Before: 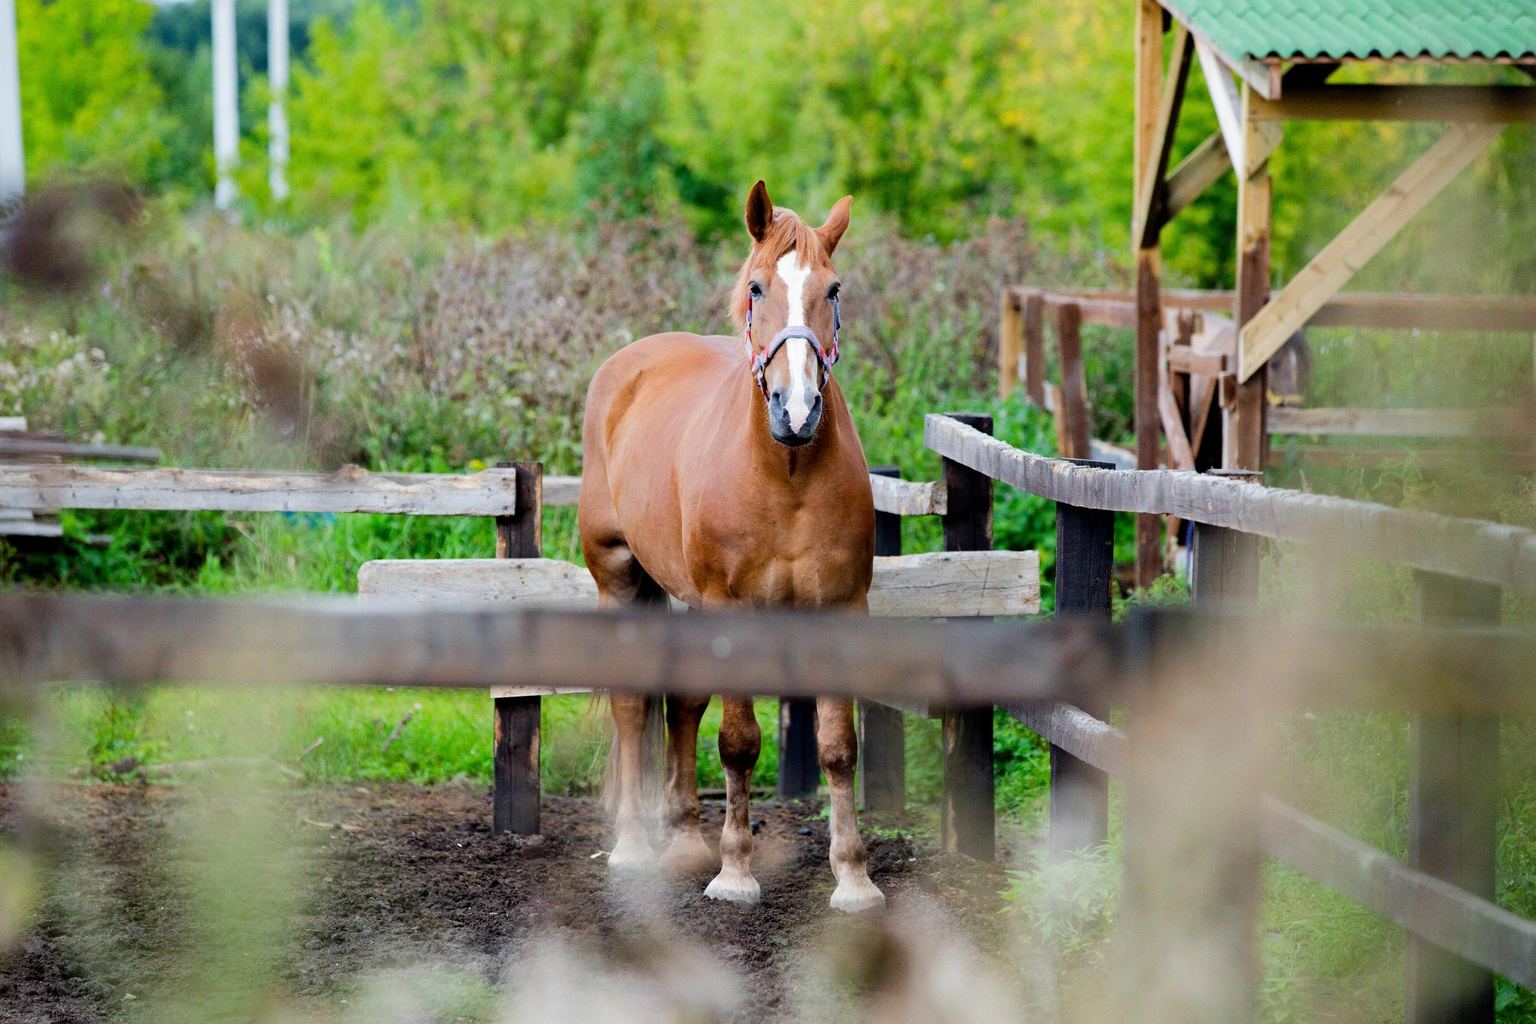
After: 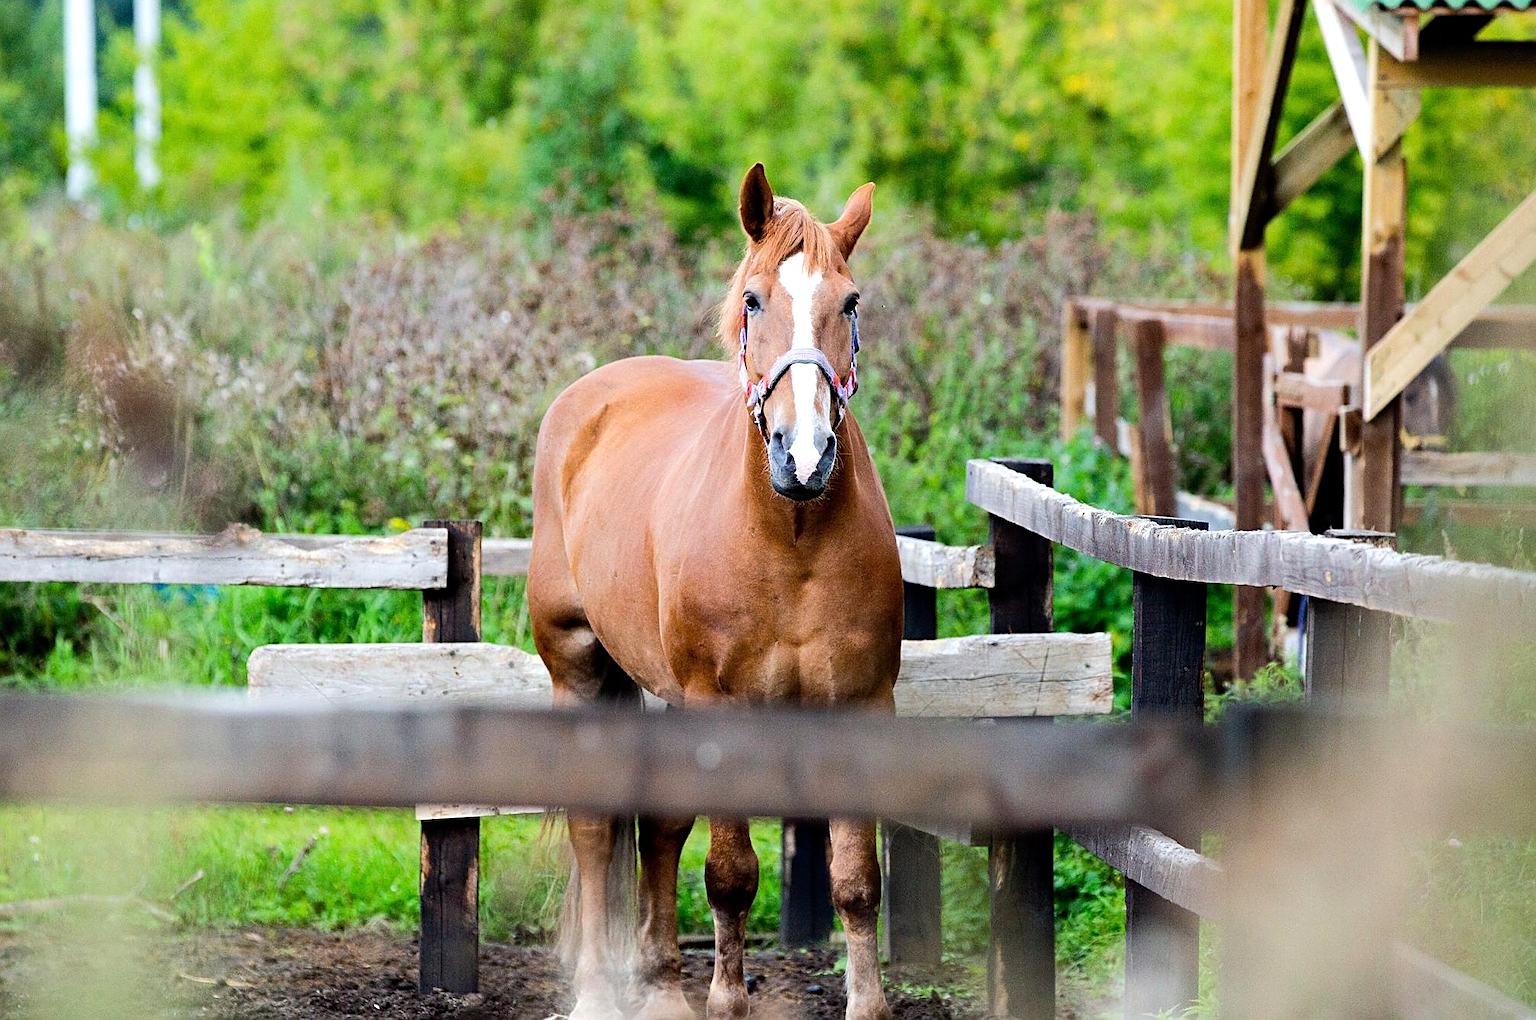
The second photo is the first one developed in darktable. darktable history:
crop and rotate: left 10.612%, top 5.075%, right 10.49%, bottom 16.358%
sharpen: on, module defaults
tone equalizer: -8 EV -0.385 EV, -7 EV -0.401 EV, -6 EV -0.304 EV, -5 EV -0.185 EV, -3 EV 0.233 EV, -2 EV 0.335 EV, -1 EV 0.412 EV, +0 EV 0.413 EV, edges refinement/feathering 500, mask exposure compensation -1.57 EV, preserve details no
